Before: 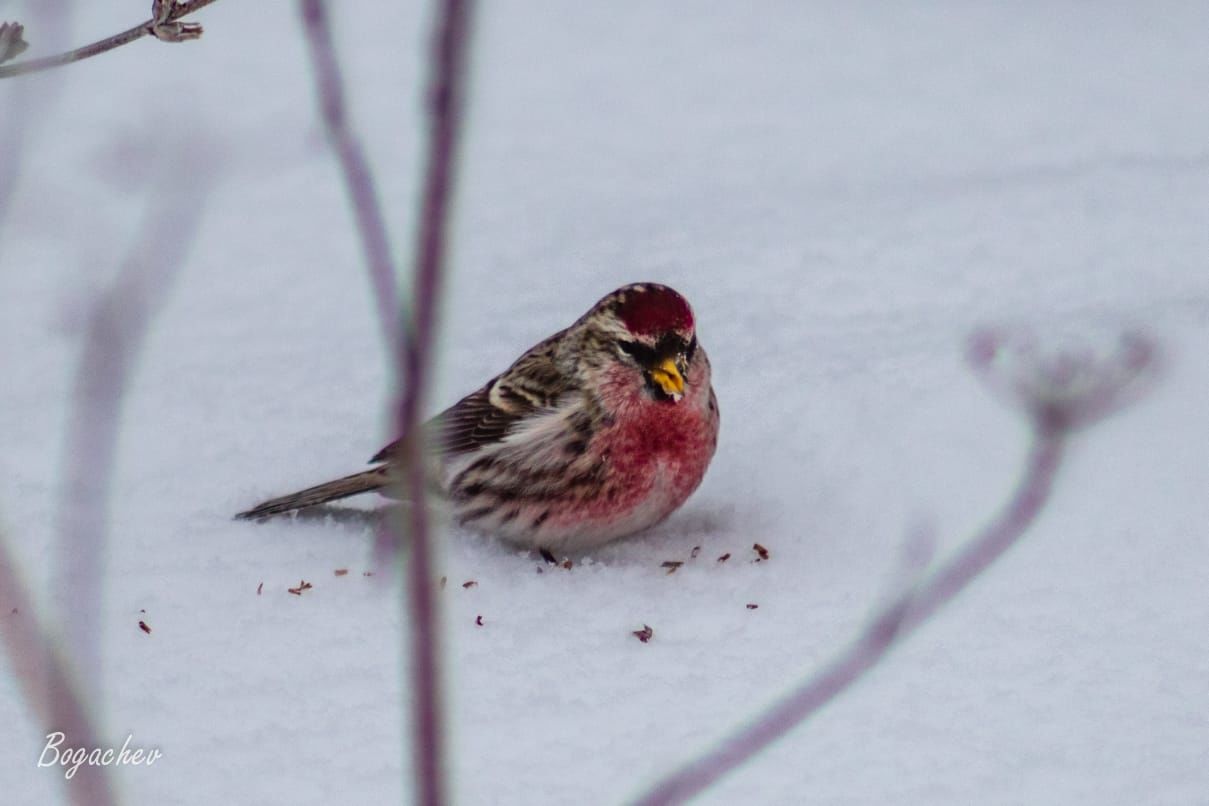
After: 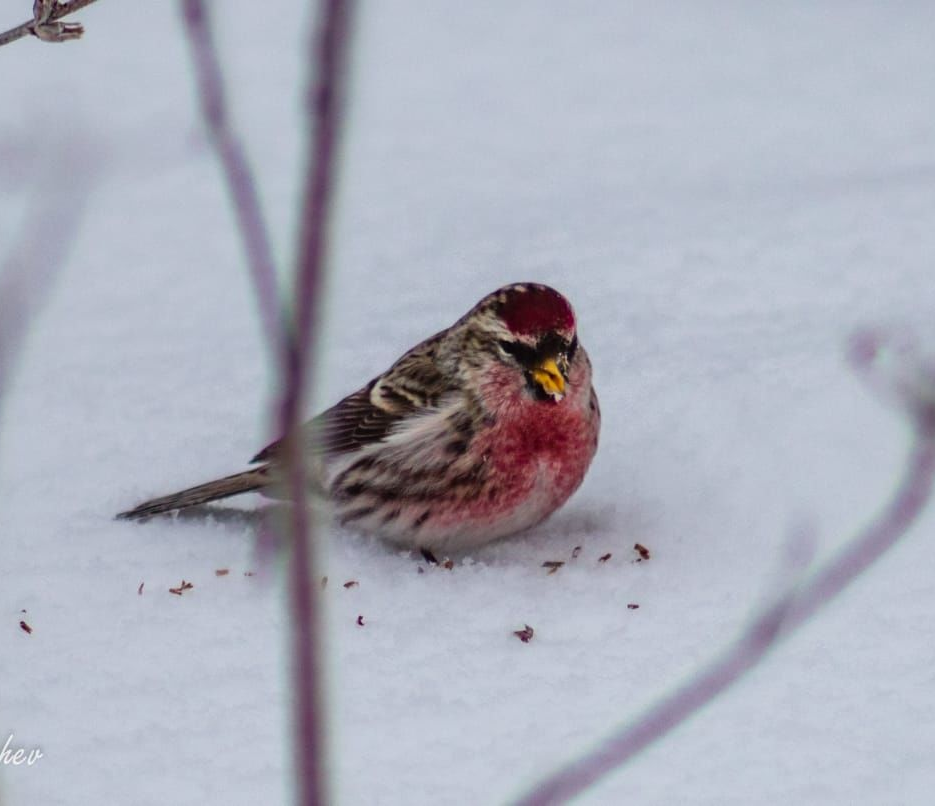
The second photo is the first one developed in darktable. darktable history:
crop: left 9.89%, right 12.716%
